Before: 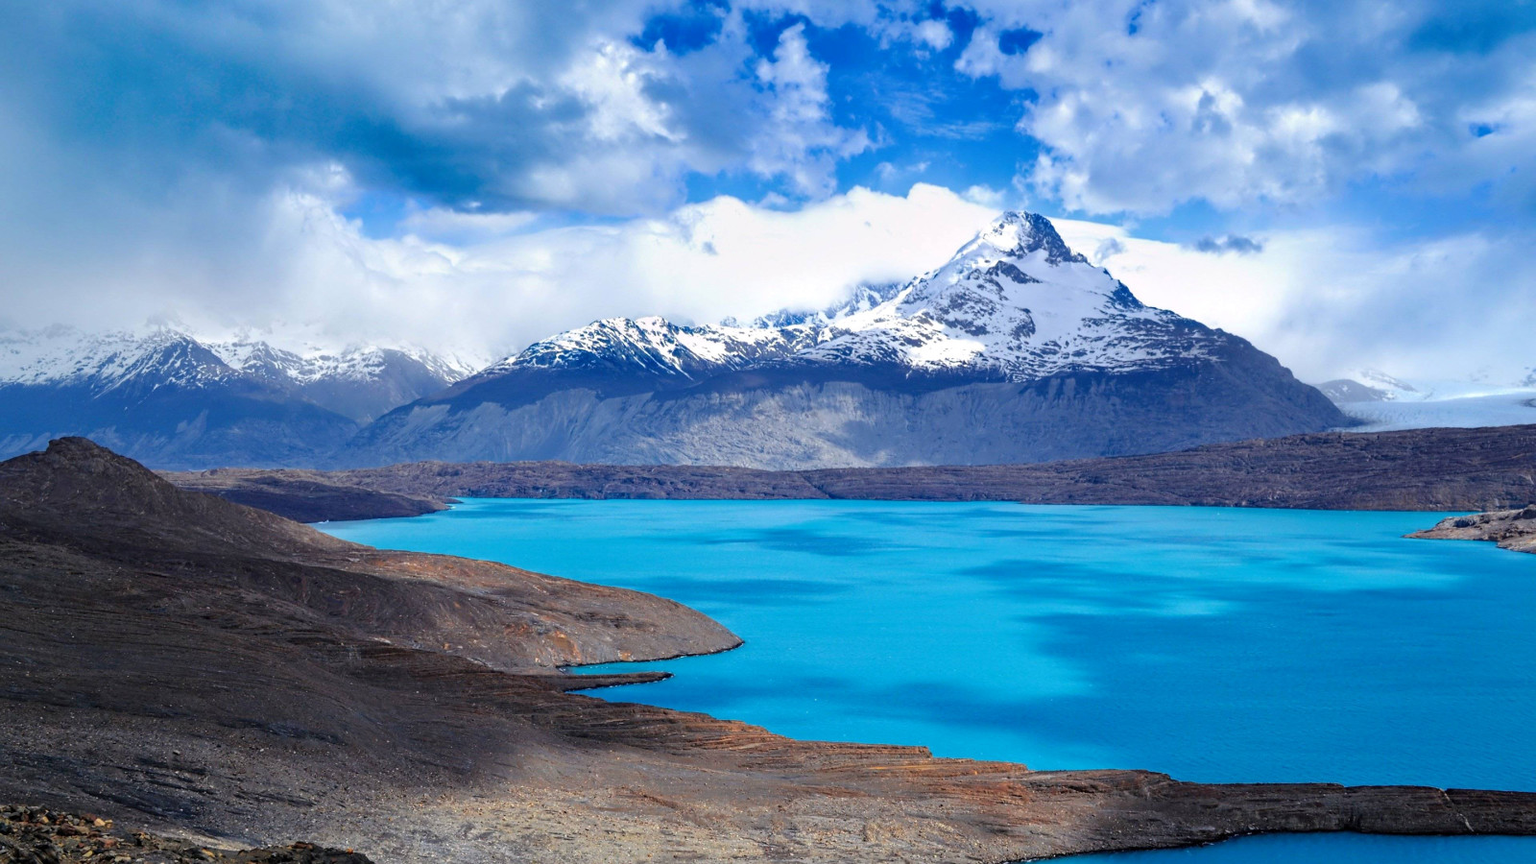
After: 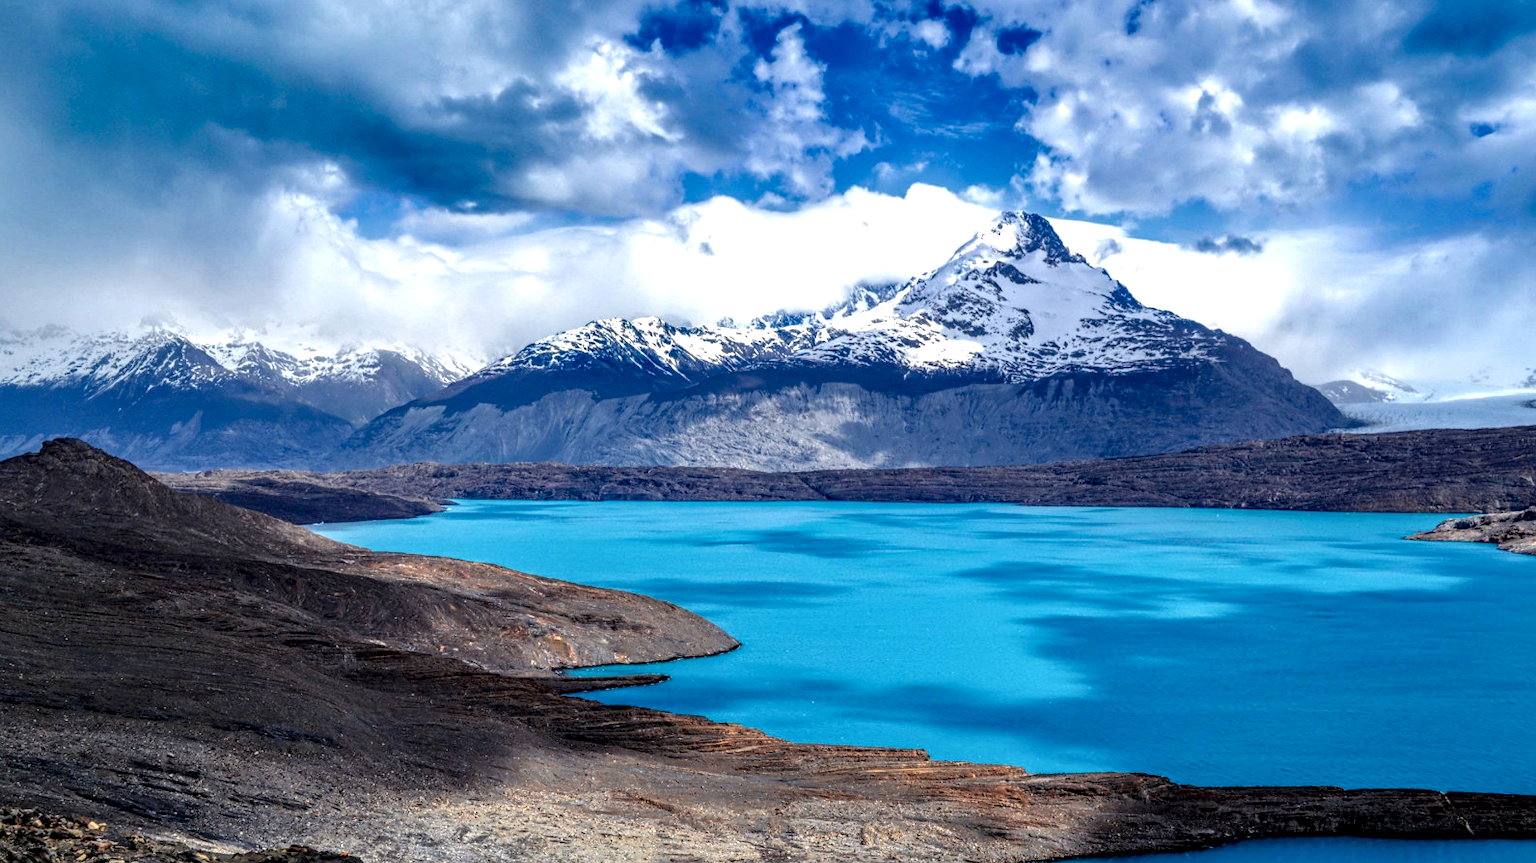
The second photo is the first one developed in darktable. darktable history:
crop and rotate: left 0.497%, top 0.143%, bottom 0.4%
local contrast: highlights 1%, shadows 2%, detail 181%
color zones: curves: ch0 [(0, 0.465) (0.092, 0.596) (0.289, 0.464) (0.429, 0.453) (0.571, 0.464) (0.714, 0.455) (0.857, 0.462) (1, 0.465)]
tone equalizer: mask exposure compensation -0.49 EV
